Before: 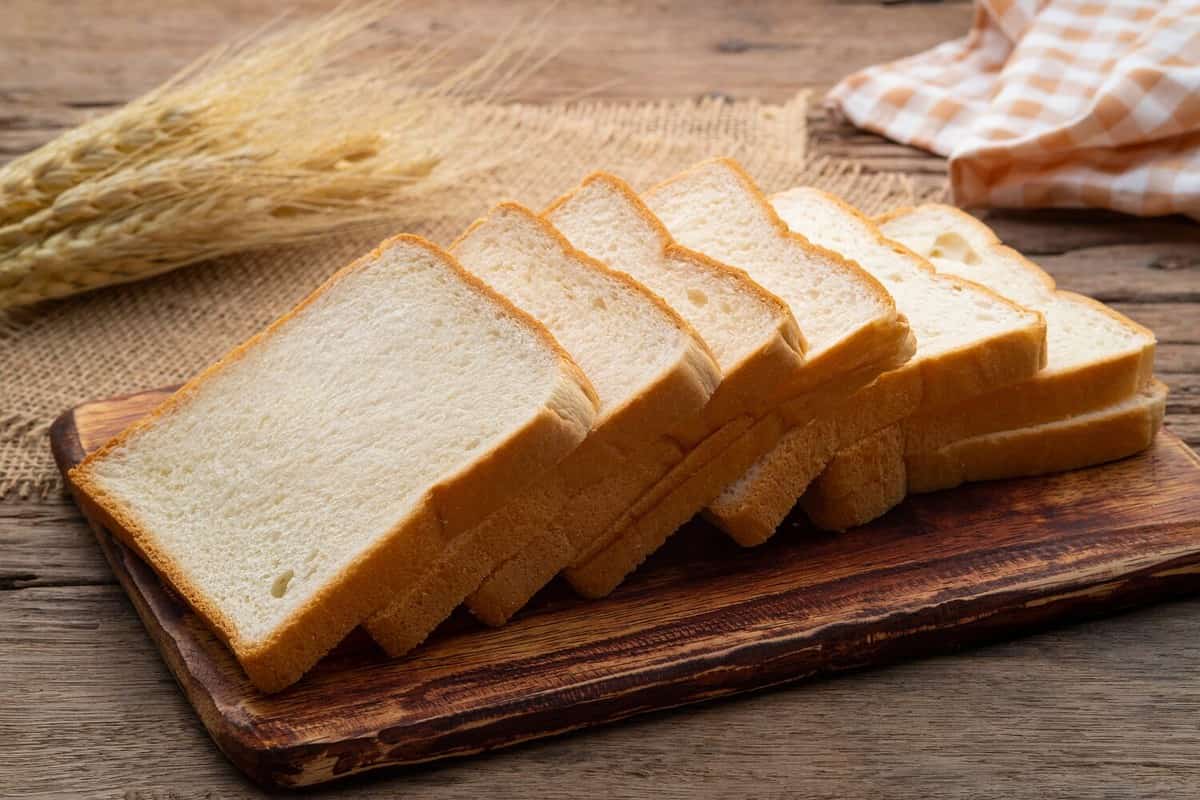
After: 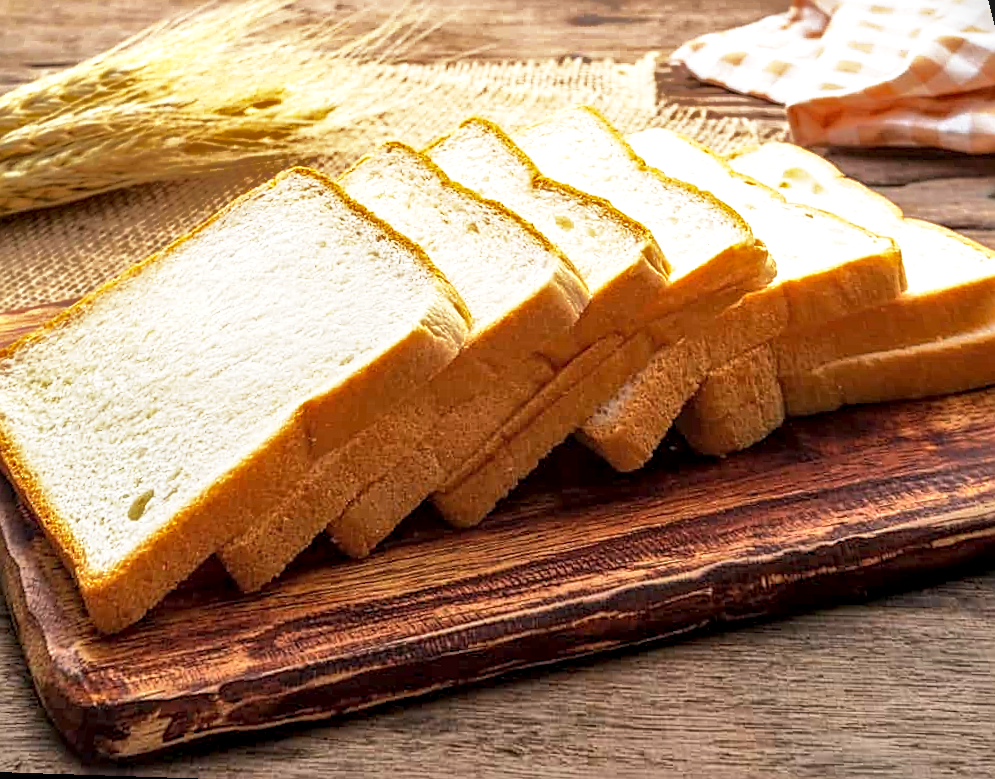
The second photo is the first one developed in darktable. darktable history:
sharpen: on, module defaults
shadows and highlights: shadows 40, highlights -60
rotate and perspective: rotation 0.72°, lens shift (vertical) -0.352, lens shift (horizontal) -0.051, crop left 0.152, crop right 0.859, crop top 0.019, crop bottom 0.964
local contrast: highlights 61%, detail 143%, midtone range 0.428
base curve: curves: ch0 [(0, 0) (0.495, 0.917) (1, 1)], preserve colors none
